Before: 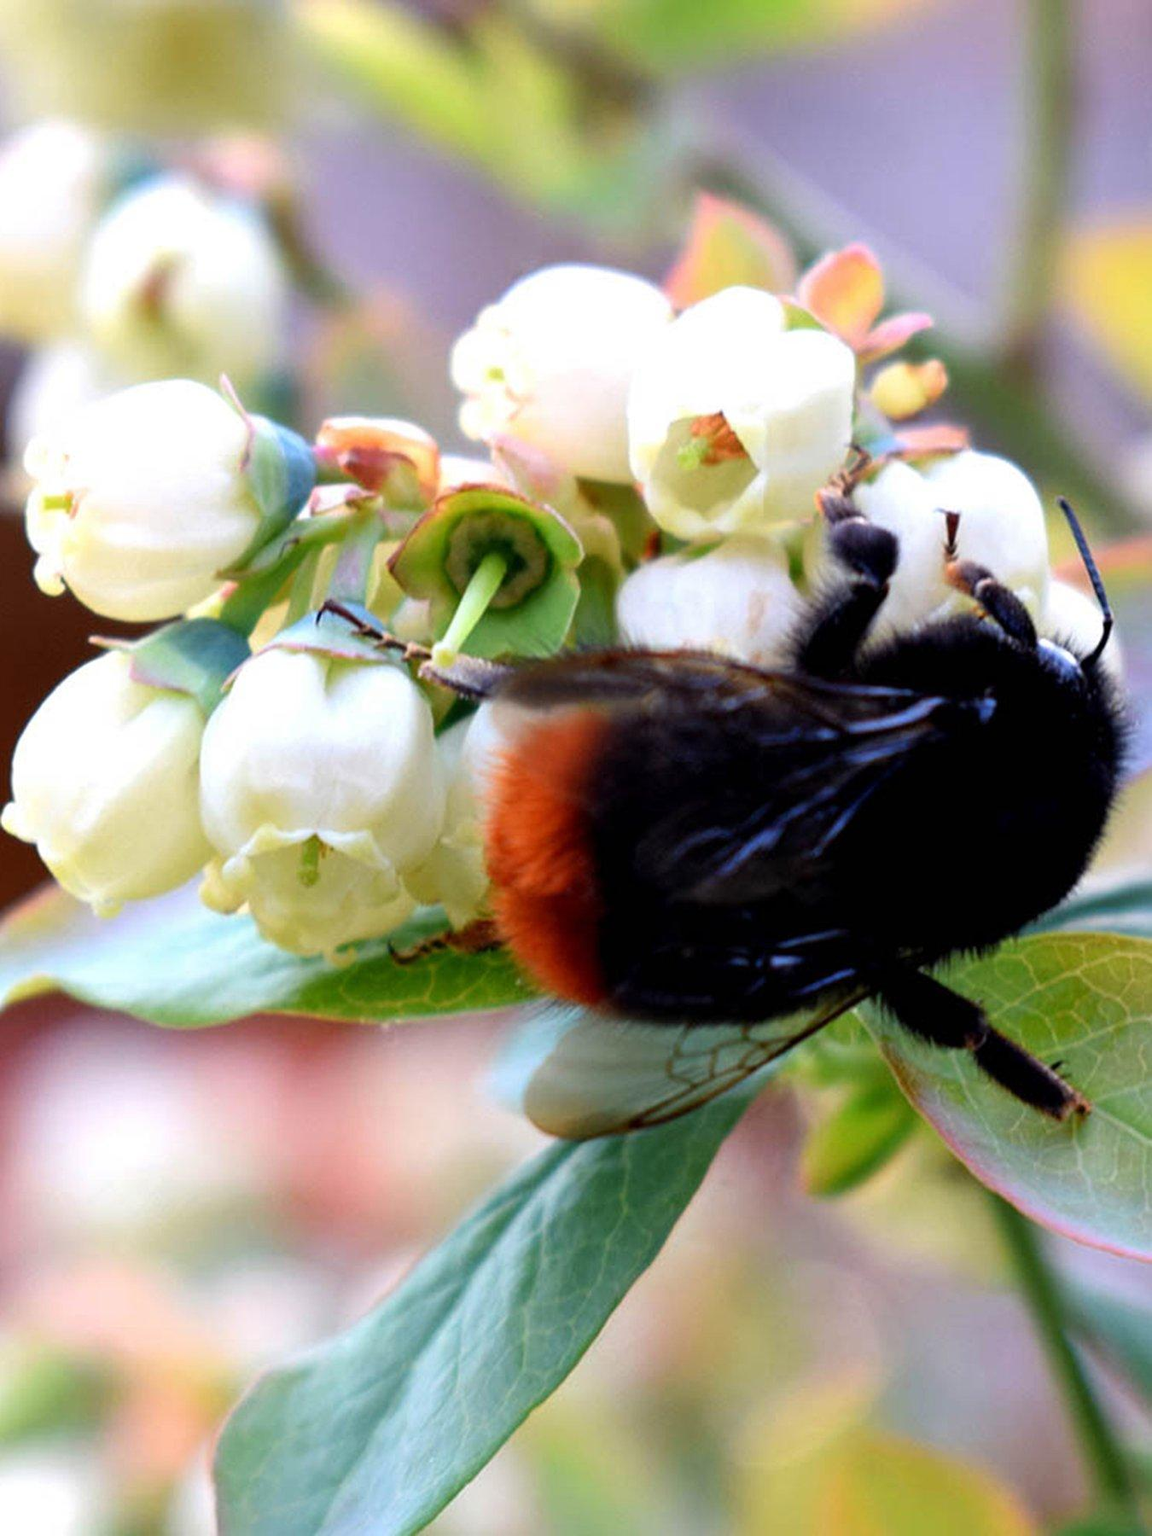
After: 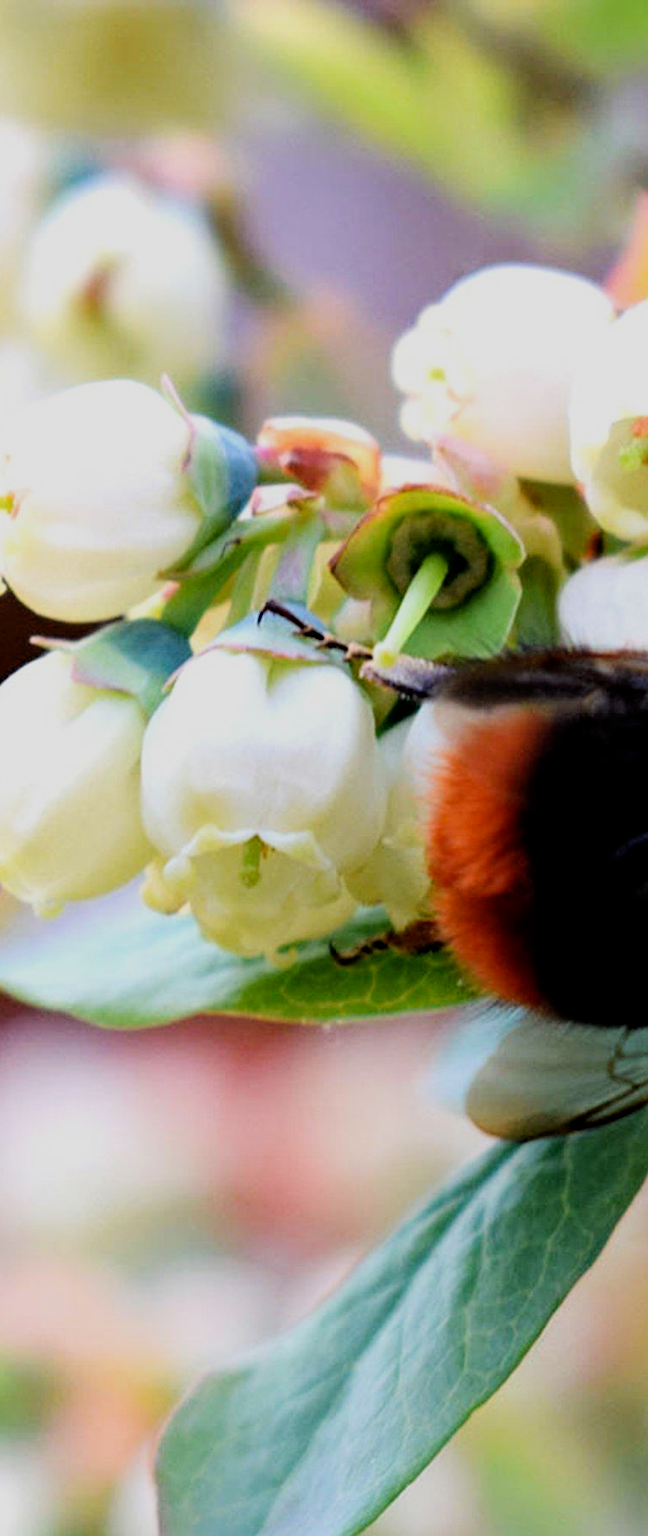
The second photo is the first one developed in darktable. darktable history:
haze removal: compatibility mode true, adaptive false
contrast brightness saturation: contrast 0.07
crop: left 5.114%, right 38.589%
filmic rgb: black relative exposure -5 EV, hardness 2.88, contrast 1.1, highlights saturation mix -20%
